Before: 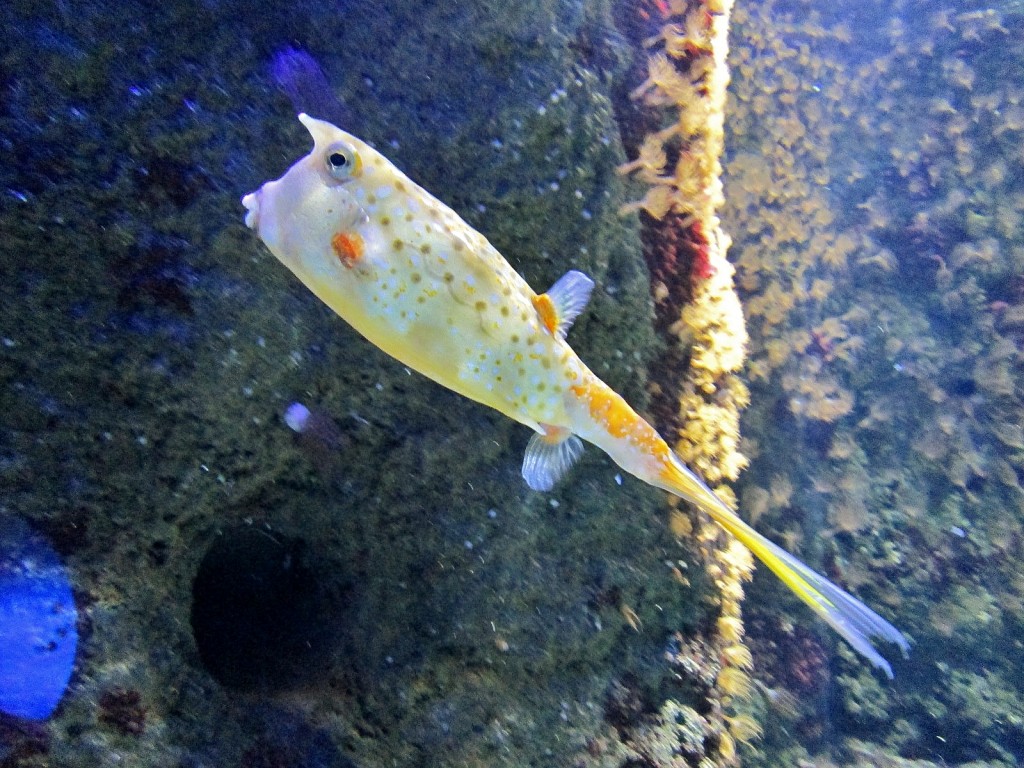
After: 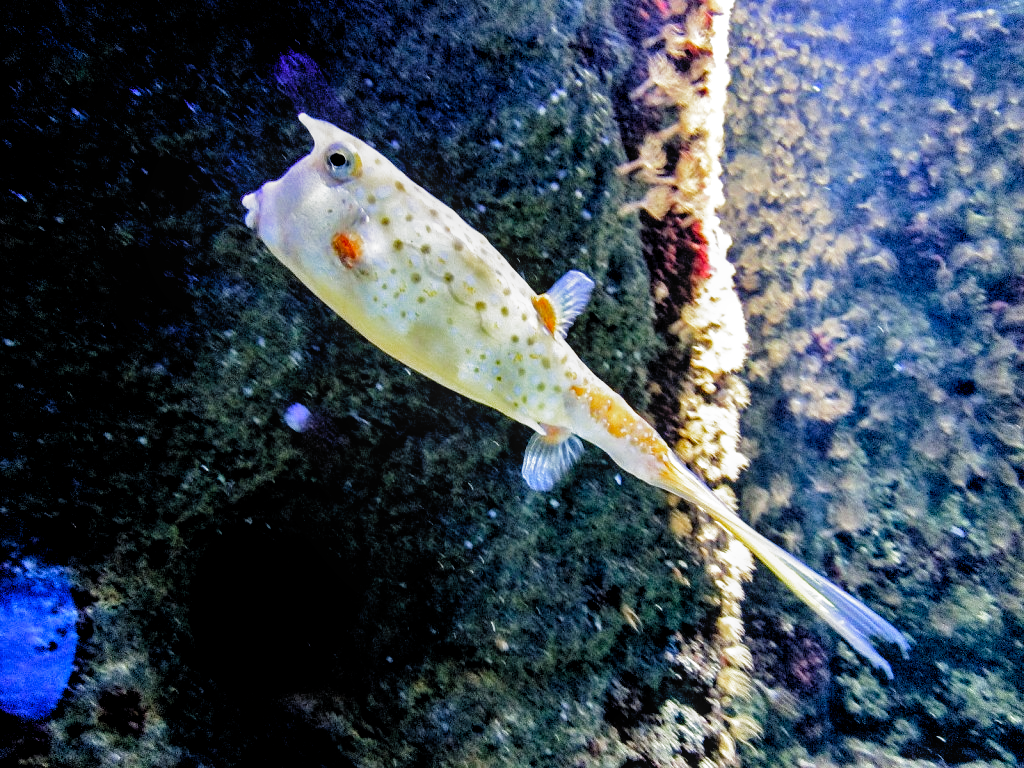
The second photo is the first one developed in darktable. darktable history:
tone equalizer: on, module defaults
filmic rgb: black relative exposure -3.67 EV, white relative exposure 2.44 EV, hardness 3.27, preserve chrominance no, color science v5 (2021)
local contrast: on, module defaults
